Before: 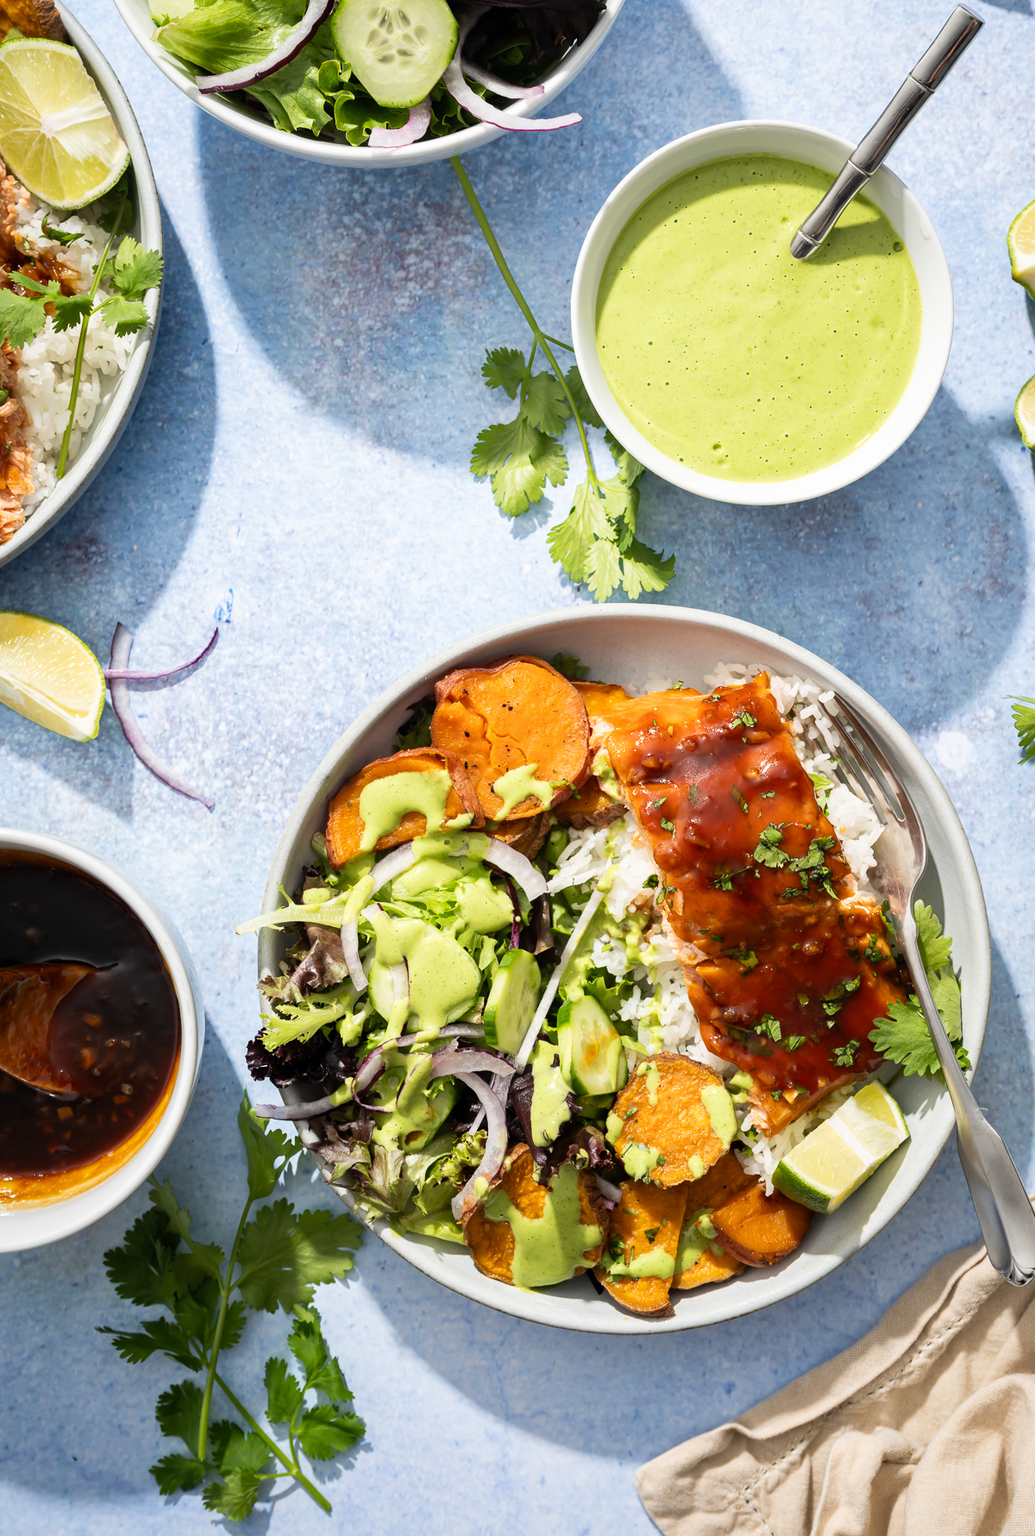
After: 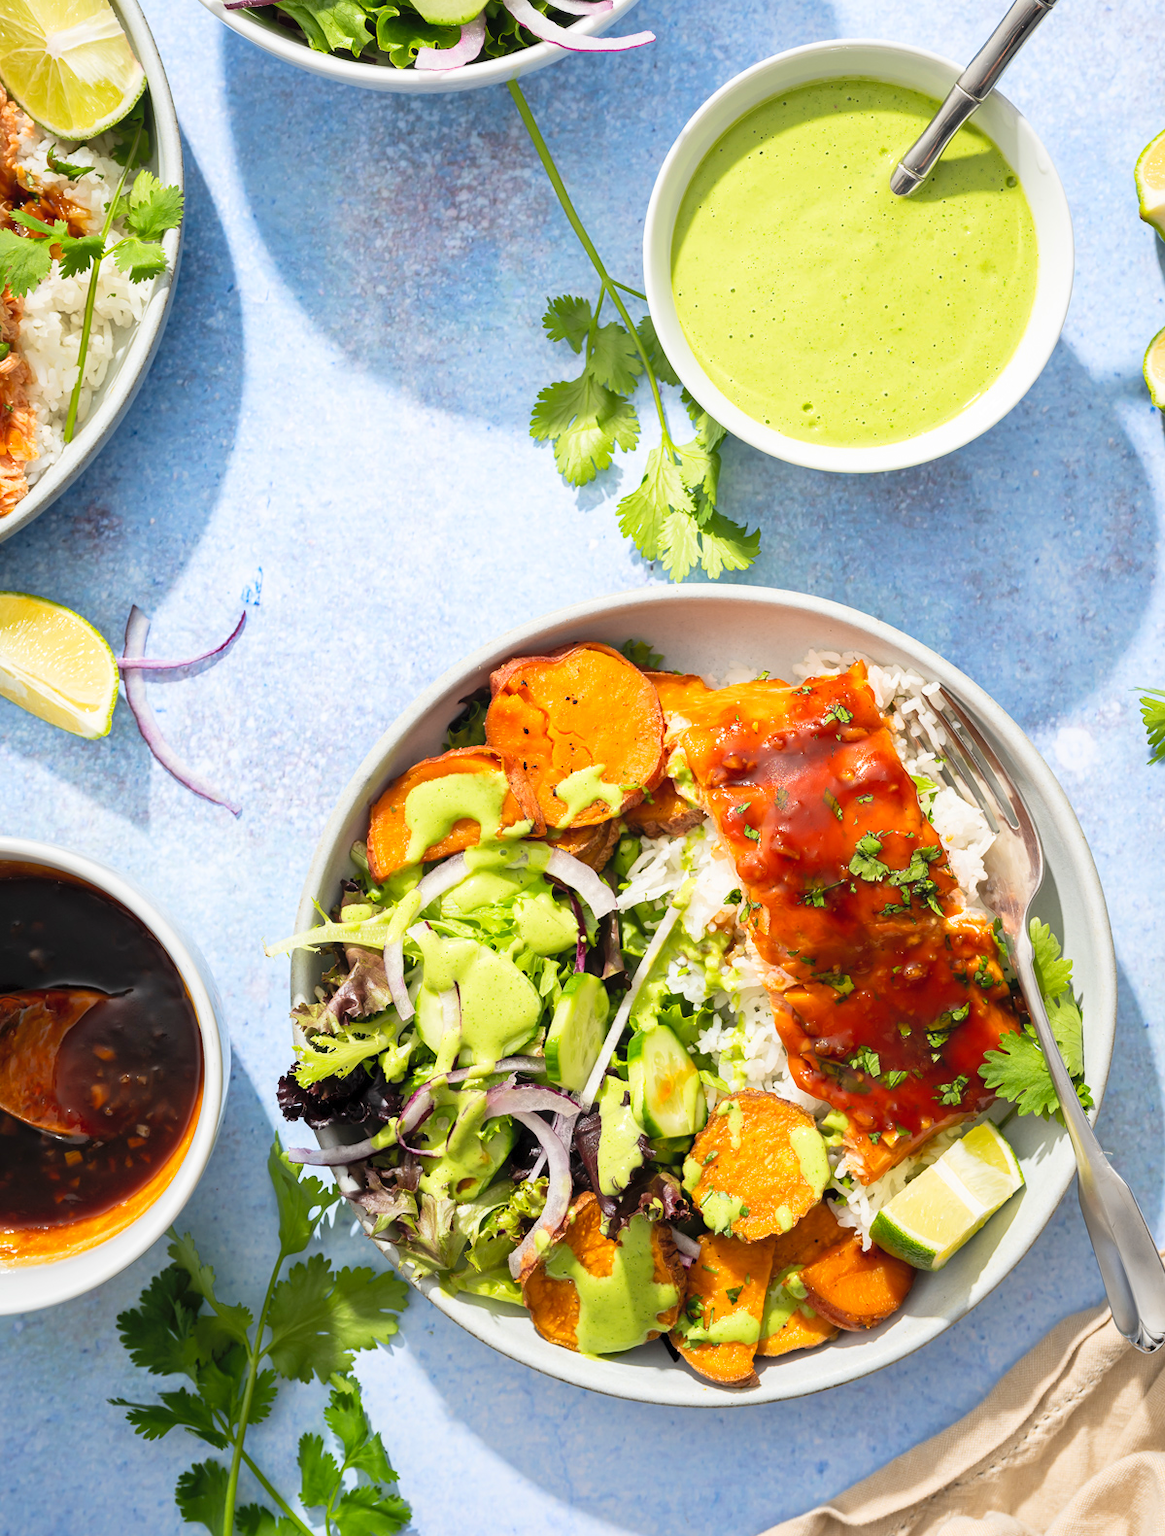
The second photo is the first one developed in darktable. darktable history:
levels: levels [0, 0.478, 1]
crop and rotate: top 5.609%, bottom 5.609%
contrast brightness saturation: brightness 0.09, saturation 0.19
